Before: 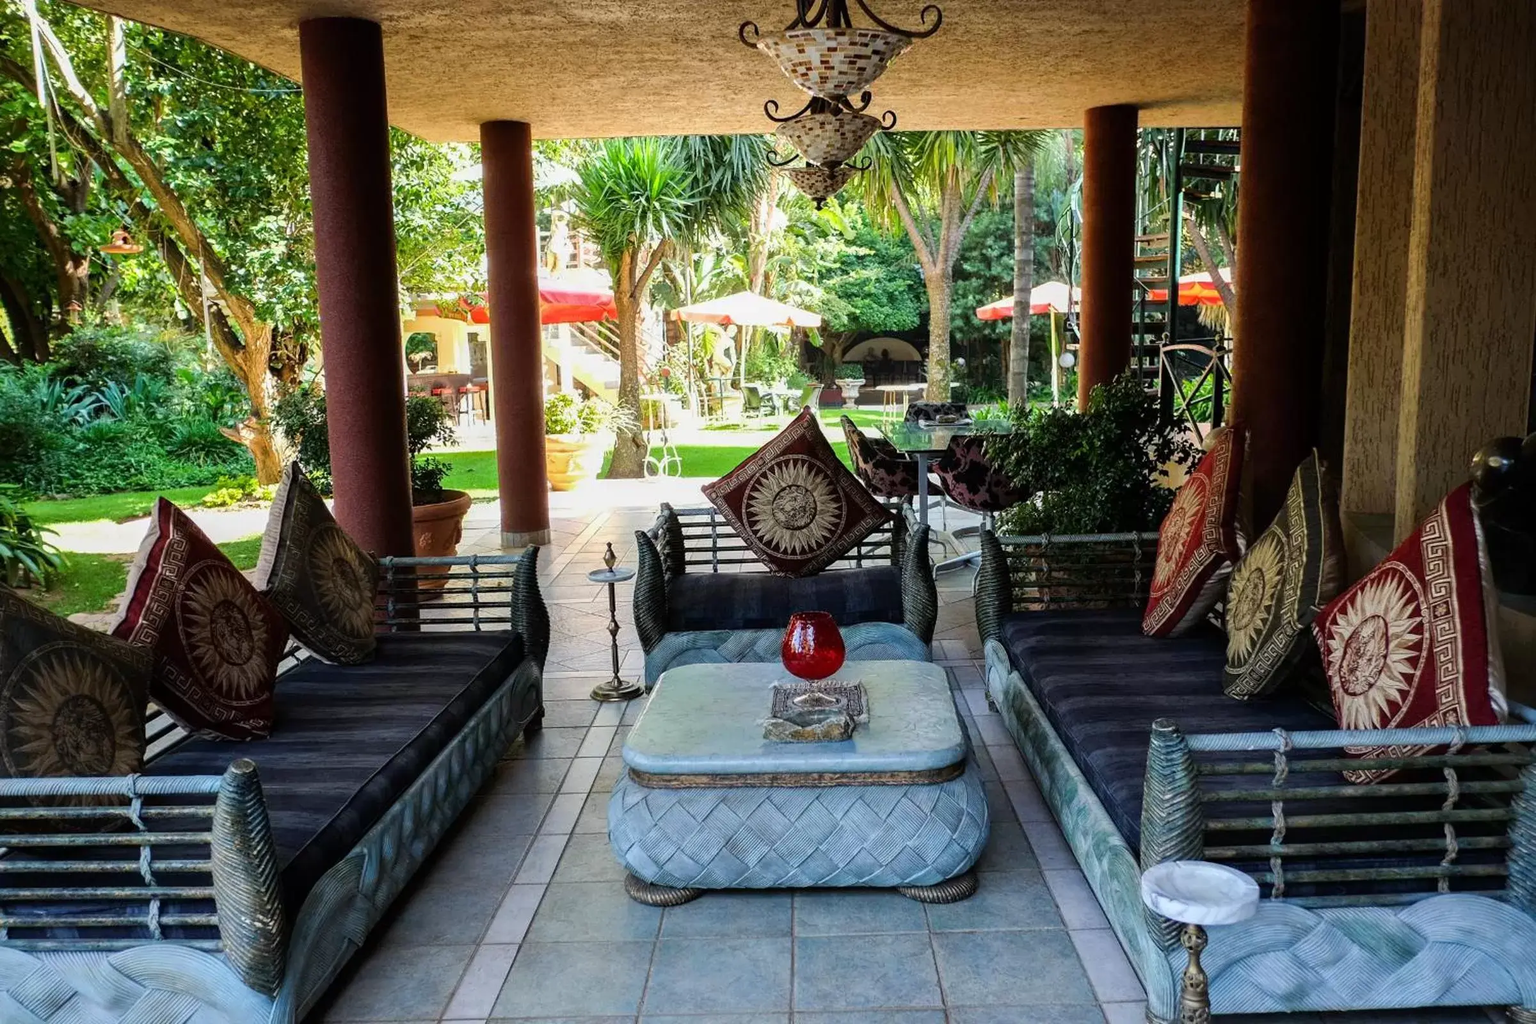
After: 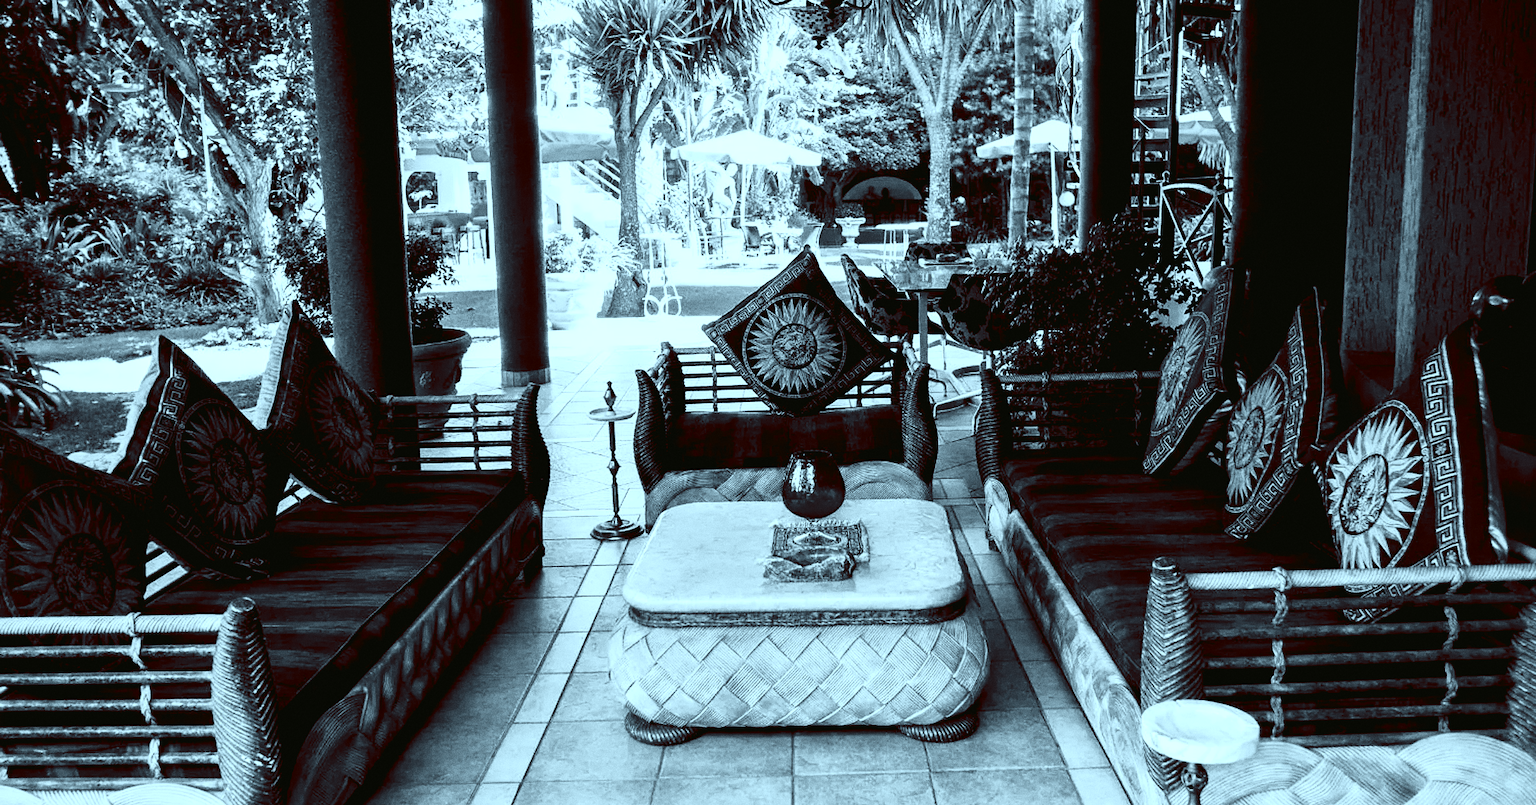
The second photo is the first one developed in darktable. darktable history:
color balance rgb: shadows lift › luminance -7.7%, shadows lift › chroma 2.13%, shadows lift › hue 200.79°, power › luminance -7.77%, power › chroma 2.27%, power › hue 220.69°, highlights gain › luminance 15.15%, highlights gain › chroma 4%, highlights gain › hue 209.35°, global offset › luminance -0.21%, global offset › chroma 0.27%, perceptual saturation grading › global saturation 24.42%, perceptual saturation grading › highlights -24.42%, perceptual saturation grading › mid-tones 24.42%, perceptual saturation grading › shadows 40%, perceptual brilliance grading › global brilliance -5%, perceptual brilliance grading › highlights 24.42%, perceptual brilliance grading › mid-tones 7%, perceptual brilliance grading › shadows -5%
crop and rotate: top 15.774%, bottom 5.506%
tone curve: curves: ch0 [(0, 0.023) (0.087, 0.065) (0.184, 0.168) (0.45, 0.54) (0.57, 0.683) (0.706, 0.841) (0.877, 0.948) (1, 0.984)]; ch1 [(0, 0) (0.388, 0.369) (0.447, 0.447) (0.505, 0.5) (0.534, 0.528) (0.57, 0.571) (0.592, 0.602) (0.644, 0.663) (1, 1)]; ch2 [(0, 0) (0.314, 0.223) (0.427, 0.405) (0.492, 0.496) (0.524, 0.547) (0.534, 0.57) (0.583, 0.605) (0.673, 0.667) (1, 1)], color space Lab, independent channels, preserve colors none
grain: coarseness 8.68 ISO, strength 31.94%
color calibration: output gray [0.253, 0.26, 0.487, 0], gray › normalize channels true, illuminant same as pipeline (D50), adaptation XYZ, x 0.346, y 0.359, gamut compression 0
